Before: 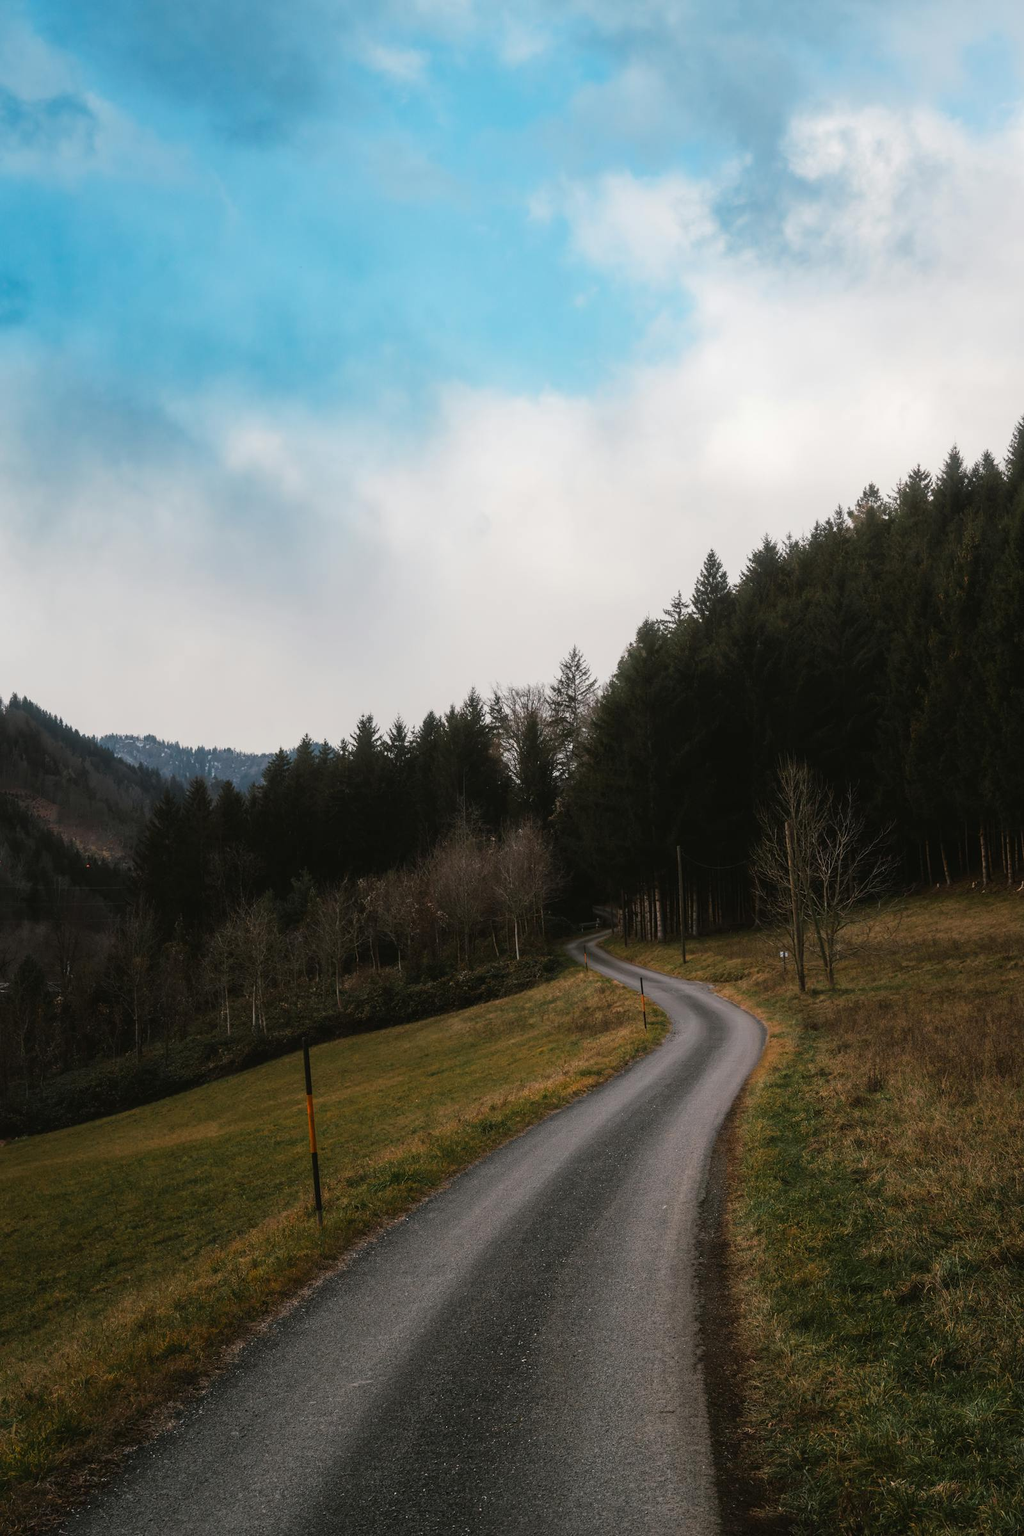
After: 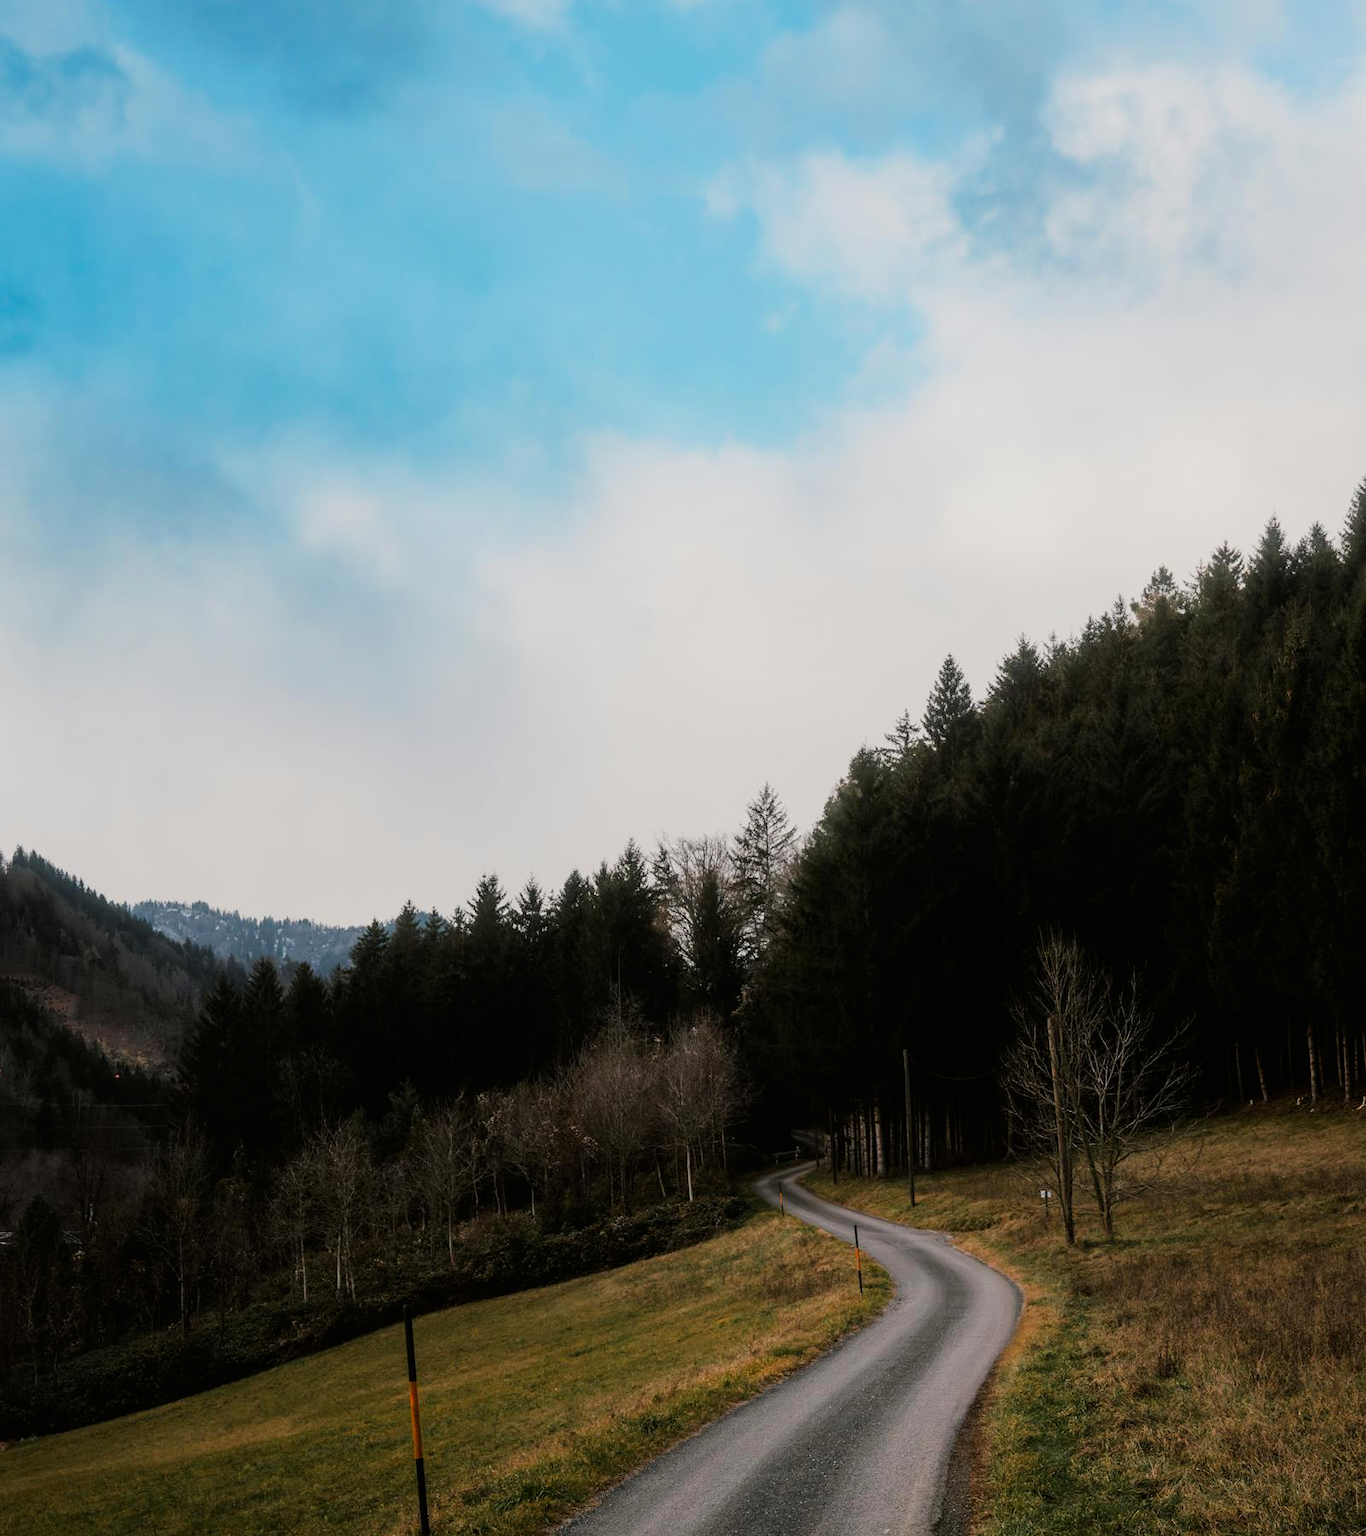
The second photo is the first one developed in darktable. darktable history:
crop: top 3.857%, bottom 21.132%
filmic rgb: black relative exposure -7.65 EV, white relative exposure 4.56 EV, hardness 3.61, color science v6 (2022)
contrast brightness saturation: contrast 0.03, brightness -0.04
exposure: black level correction 0.001, exposure 0.5 EV, compensate exposure bias true, compensate highlight preservation false
